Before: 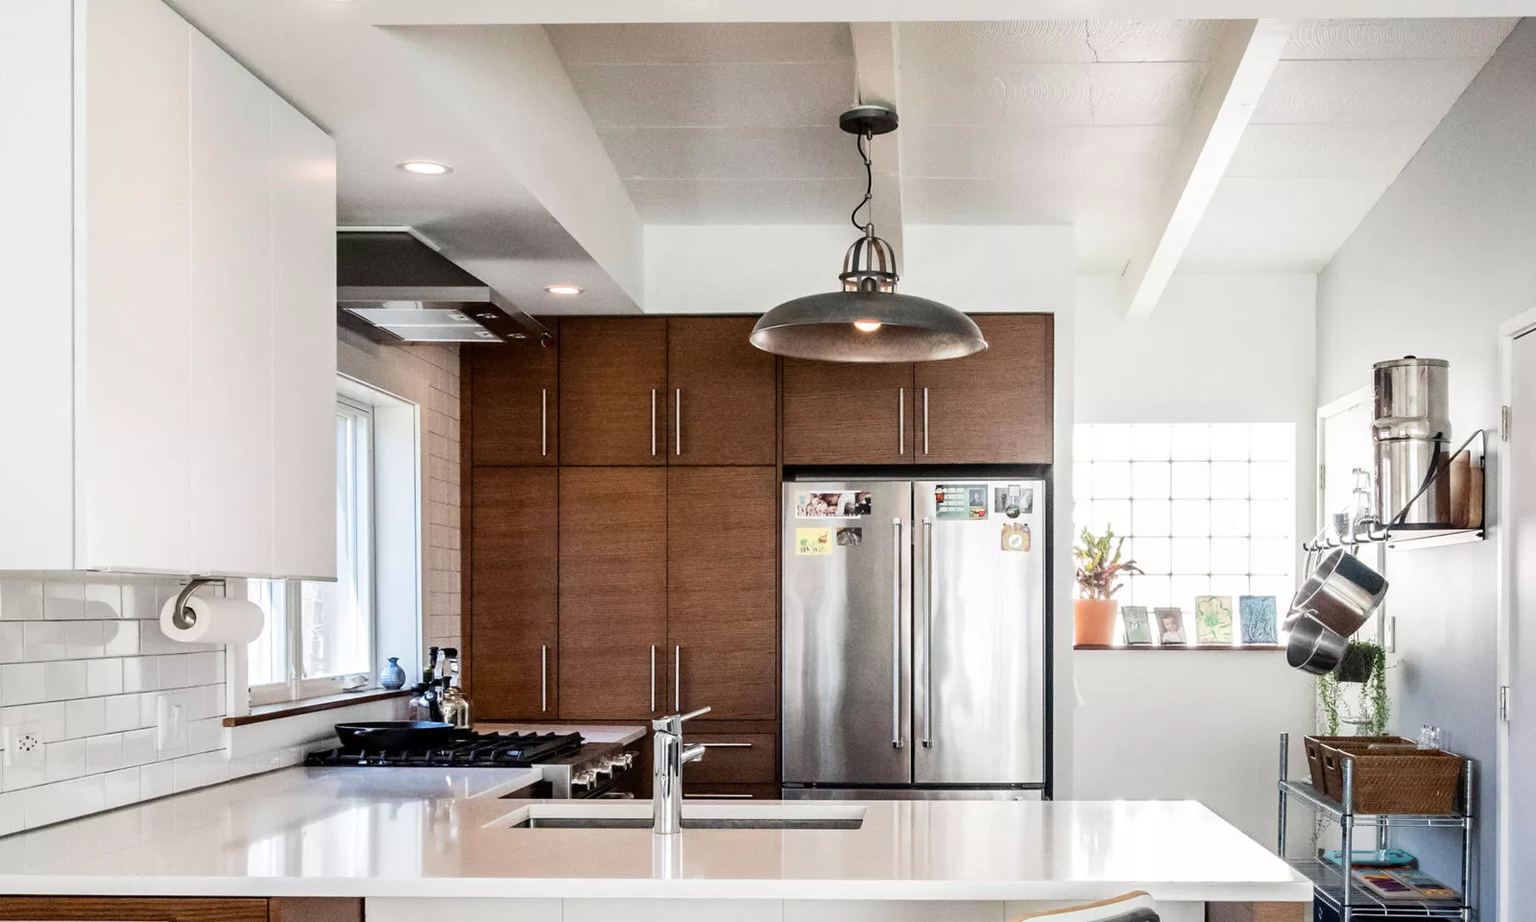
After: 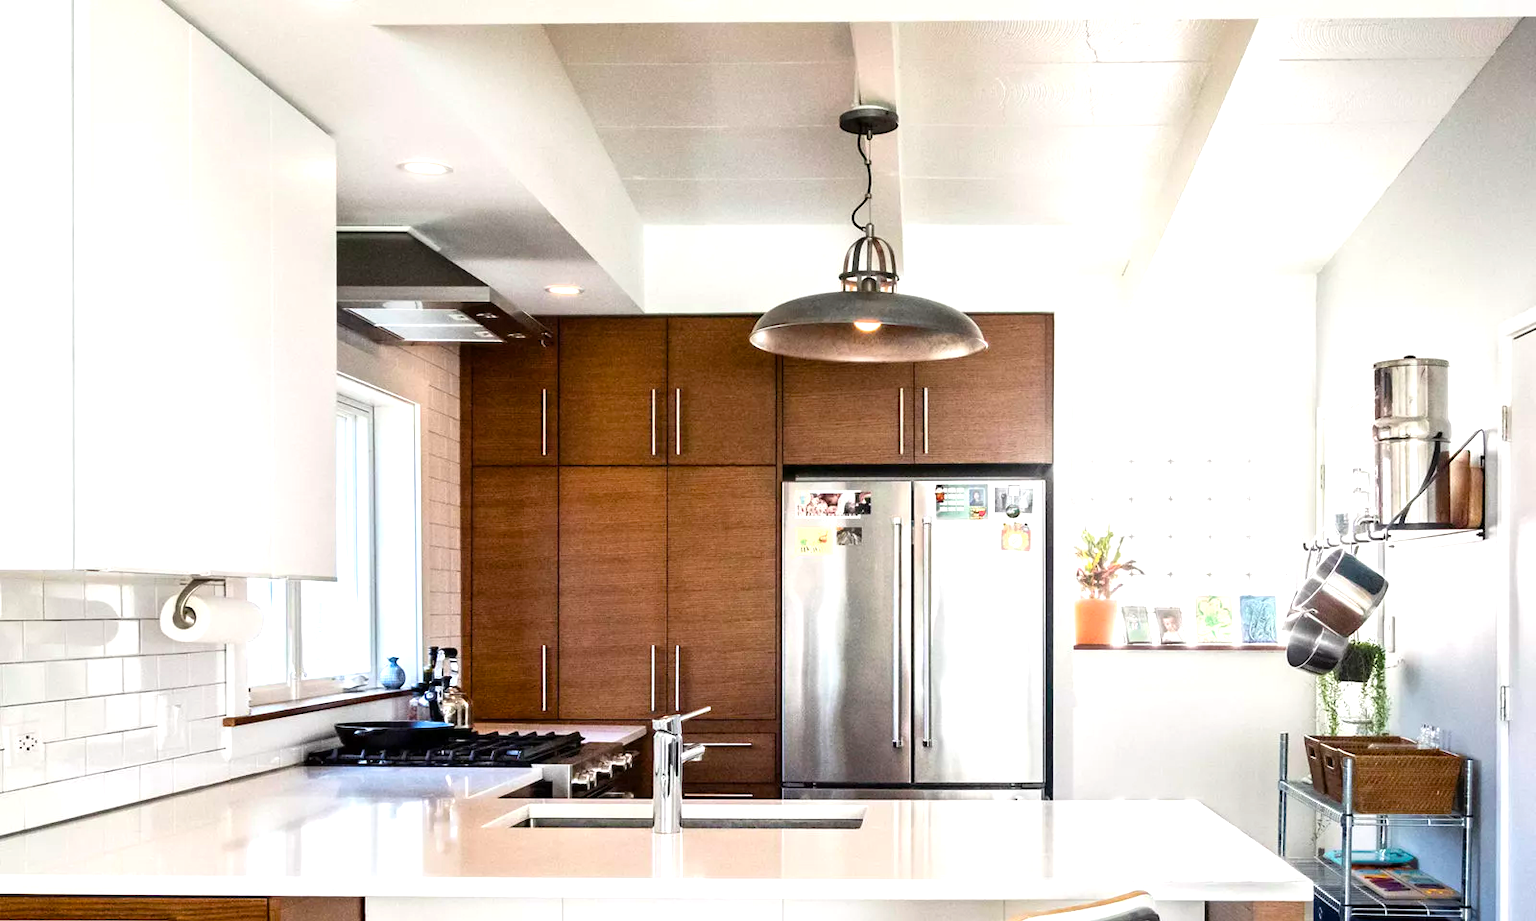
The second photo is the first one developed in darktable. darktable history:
exposure: exposure 0.6 EV, compensate highlight preservation false
color balance rgb: perceptual saturation grading › global saturation 20%, global vibrance 20%
